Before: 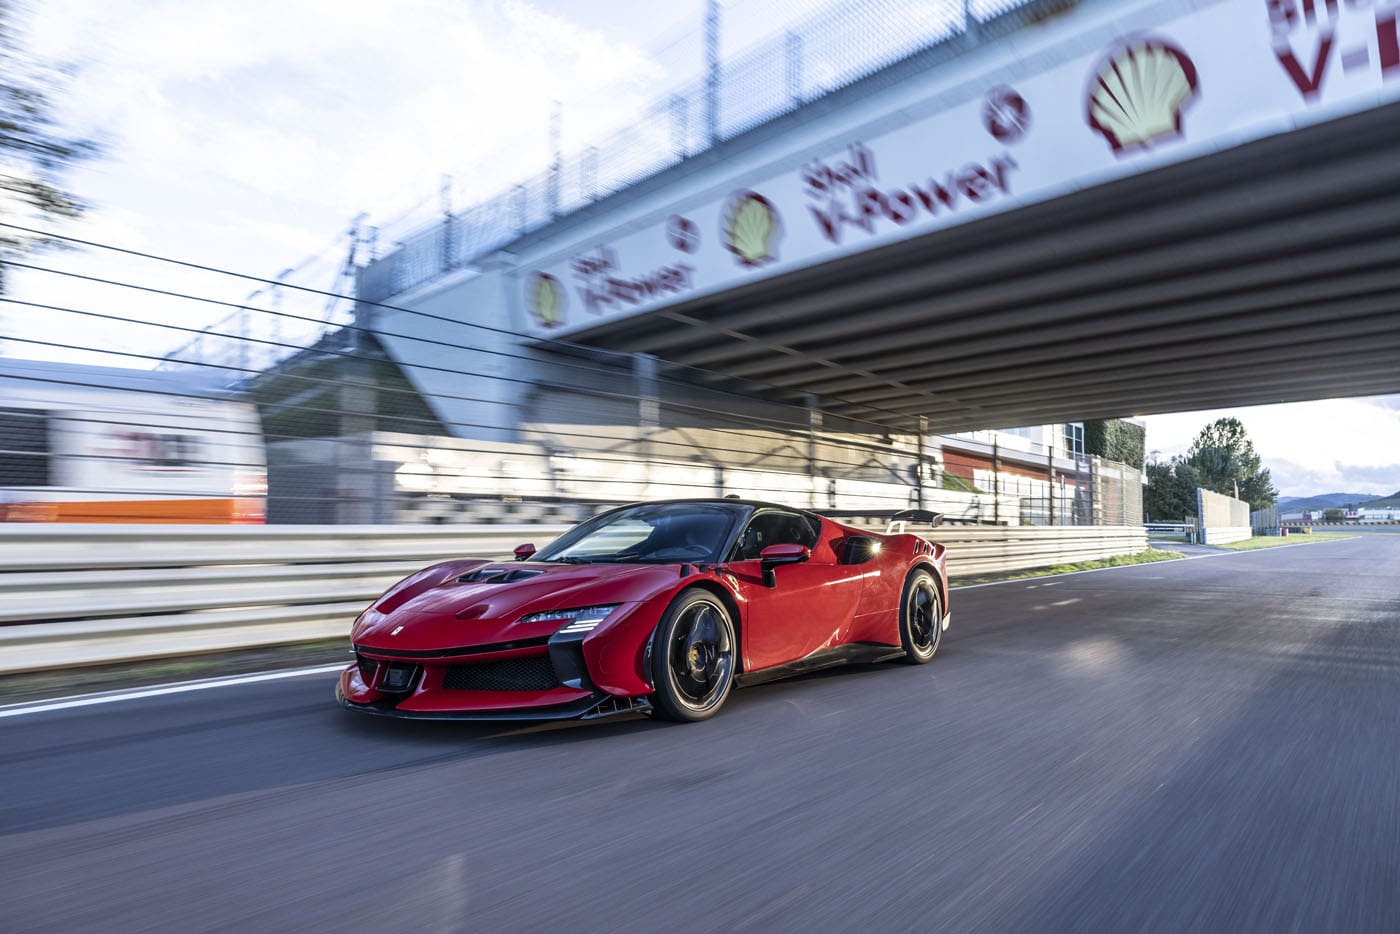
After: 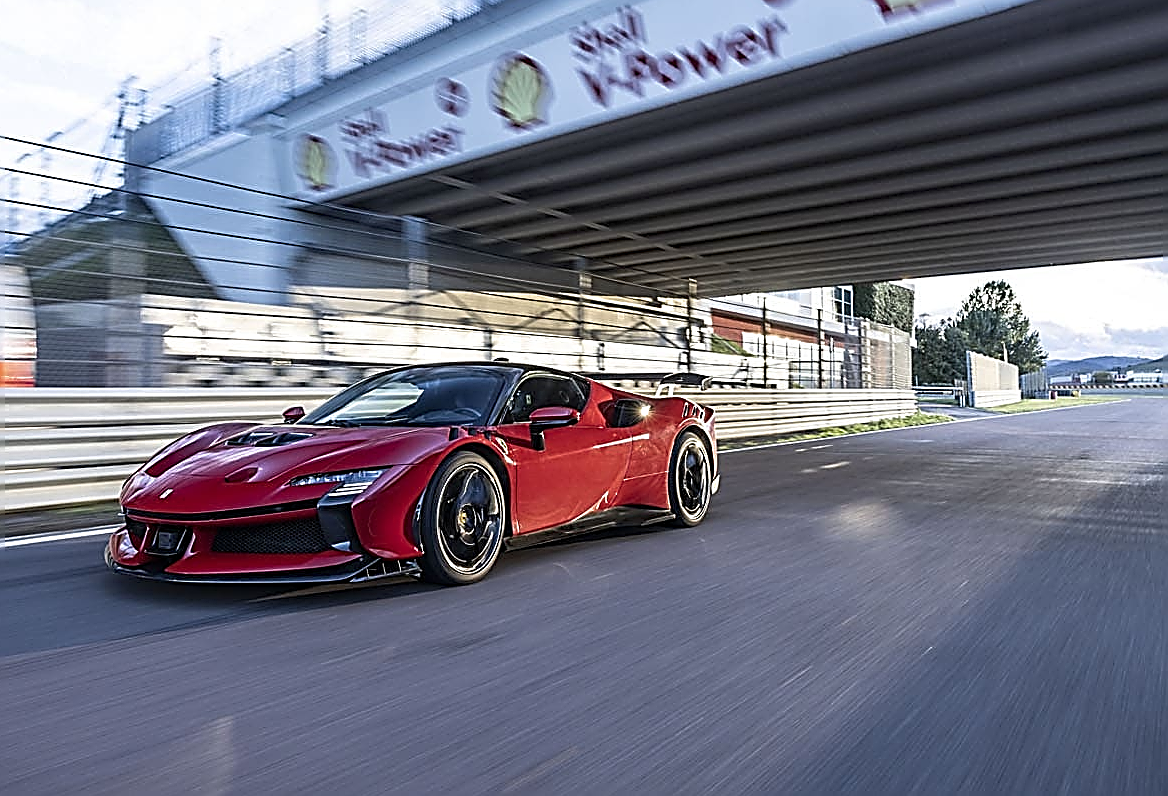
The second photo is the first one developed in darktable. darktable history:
crop: left 16.508%, top 14.71%
sharpen: amount 1.858
color correction: highlights b* 0.051
